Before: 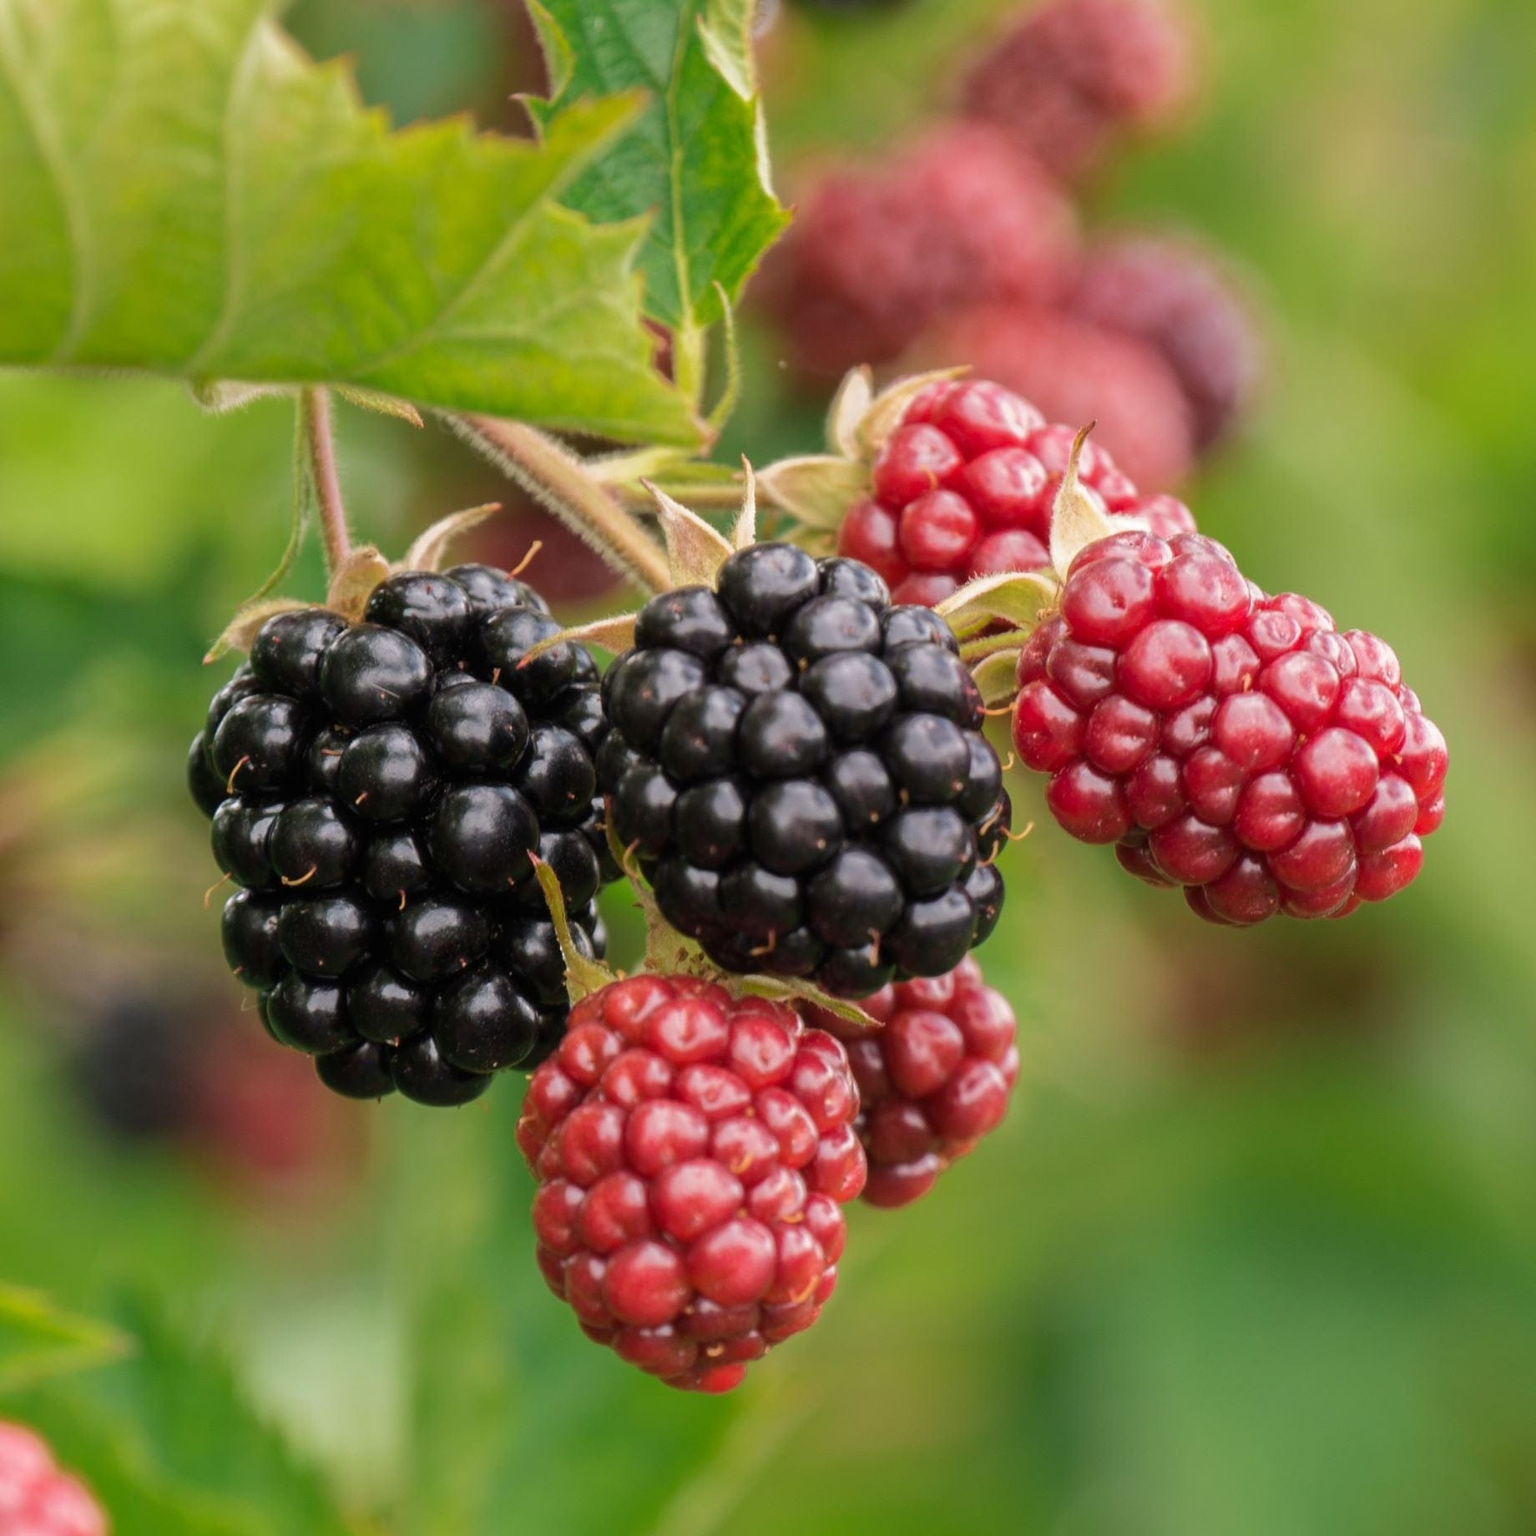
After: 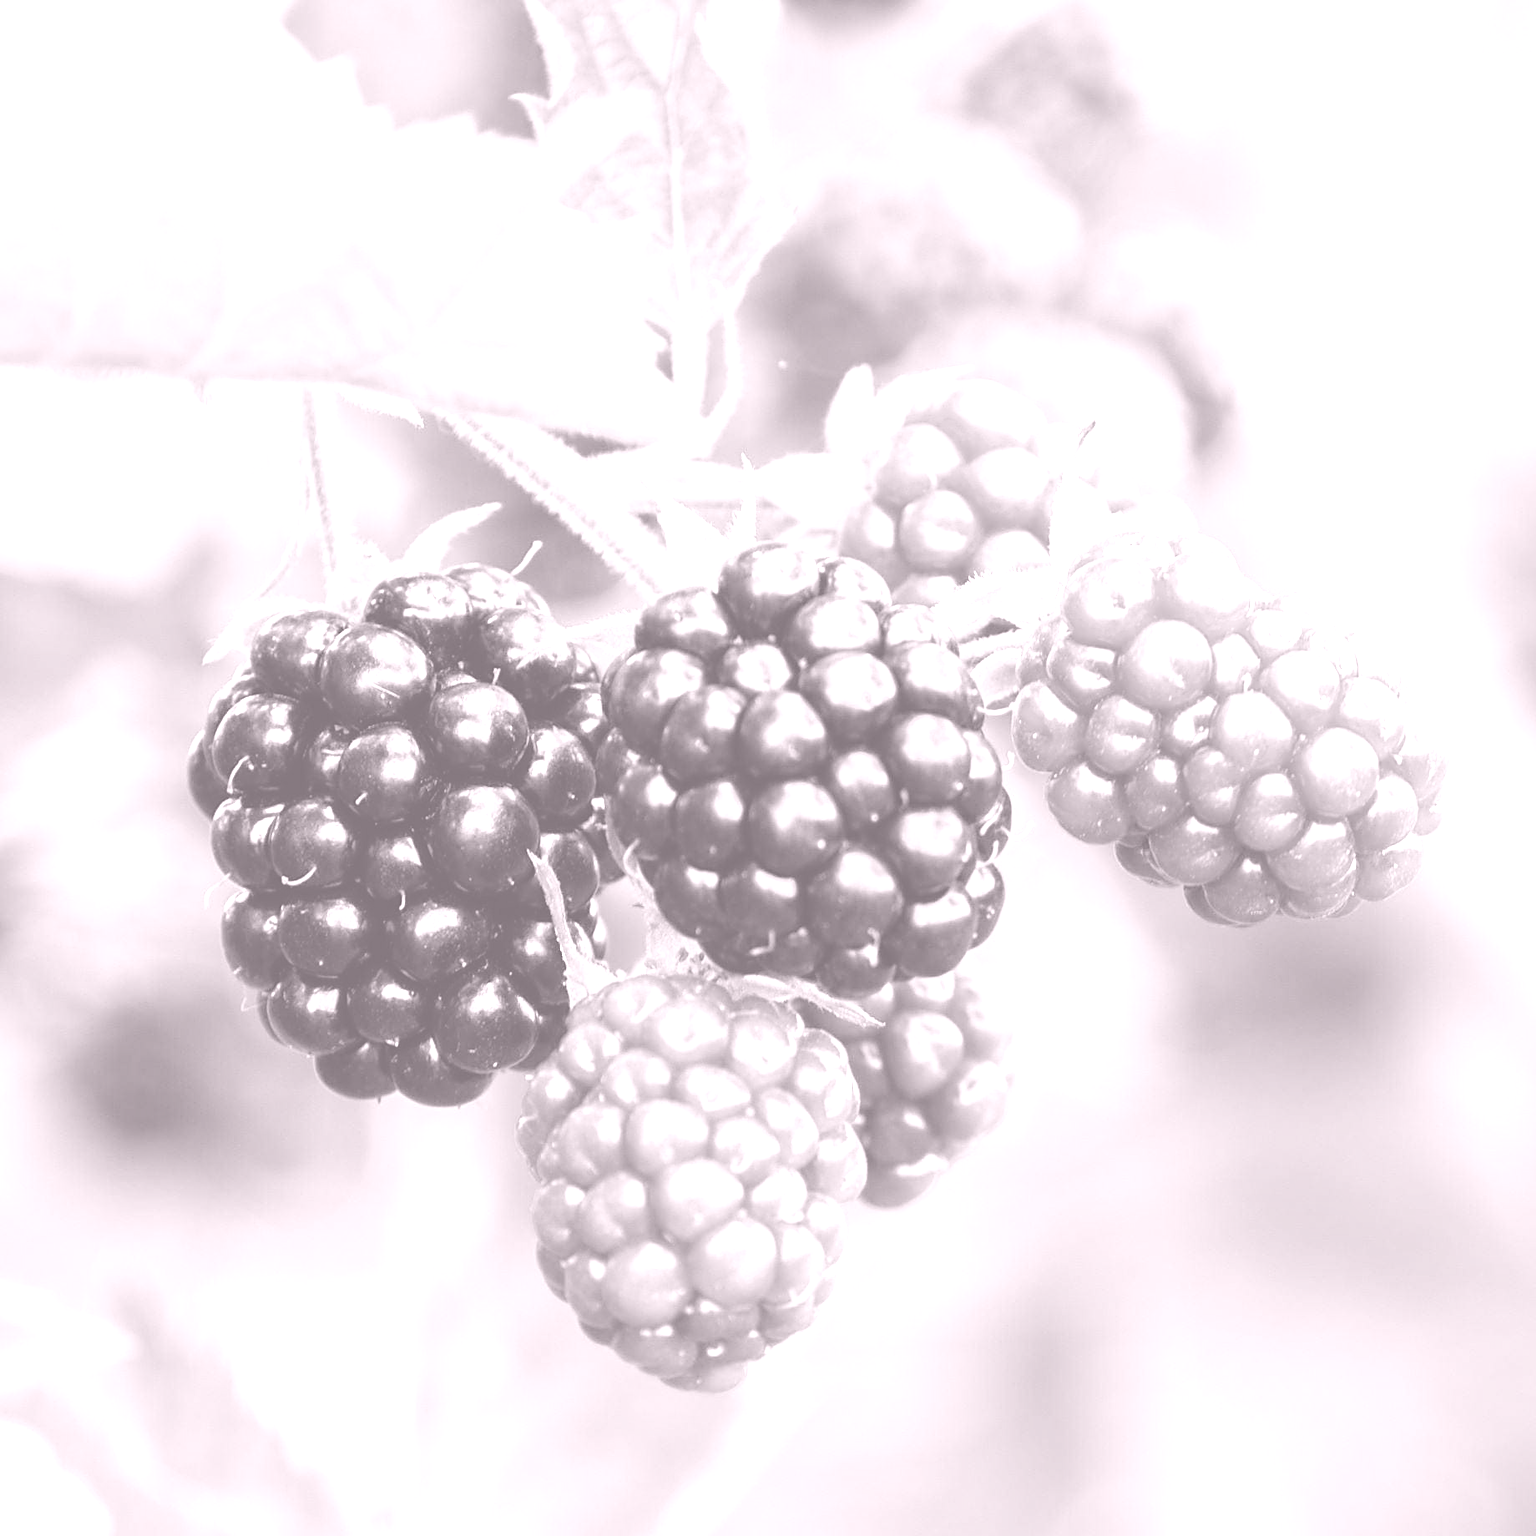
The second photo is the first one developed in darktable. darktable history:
color balance rgb: perceptual saturation grading › global saturation 25%, perceptual brilliance grading › mid-tones 10%, perceptual brilliance grading › shadows 15%, global vibrance 20%
sharpen: on, module defaults
colorize: hue 25.2°, saturation 83%, source mix 82%, lightness 79%, version 1
